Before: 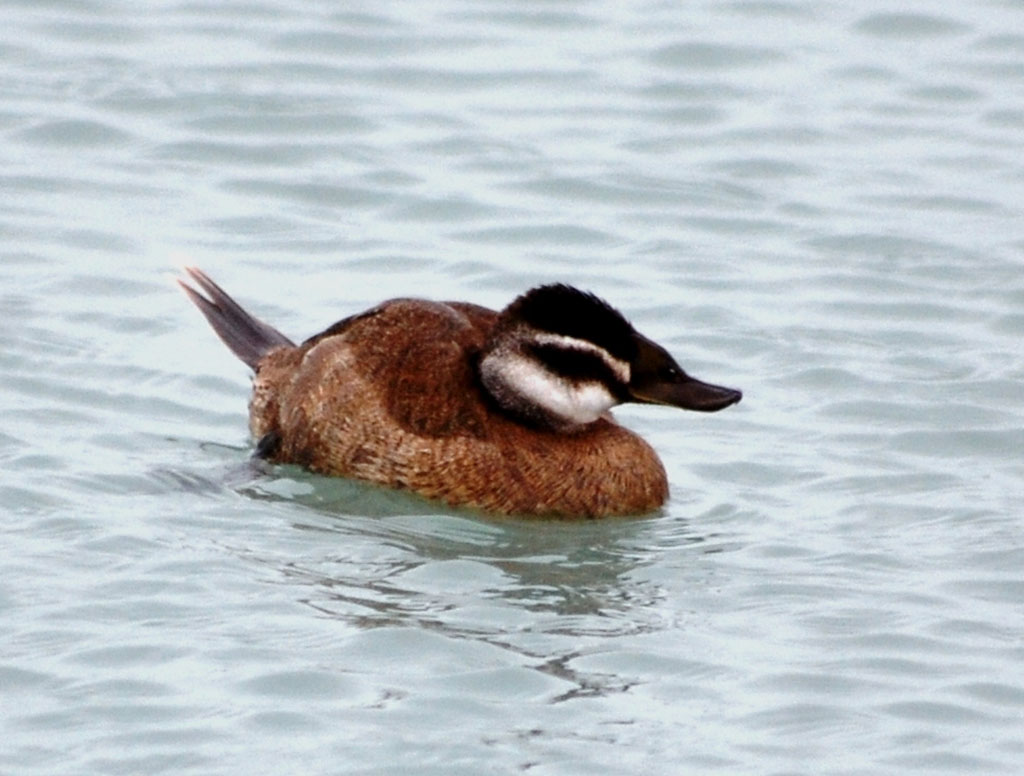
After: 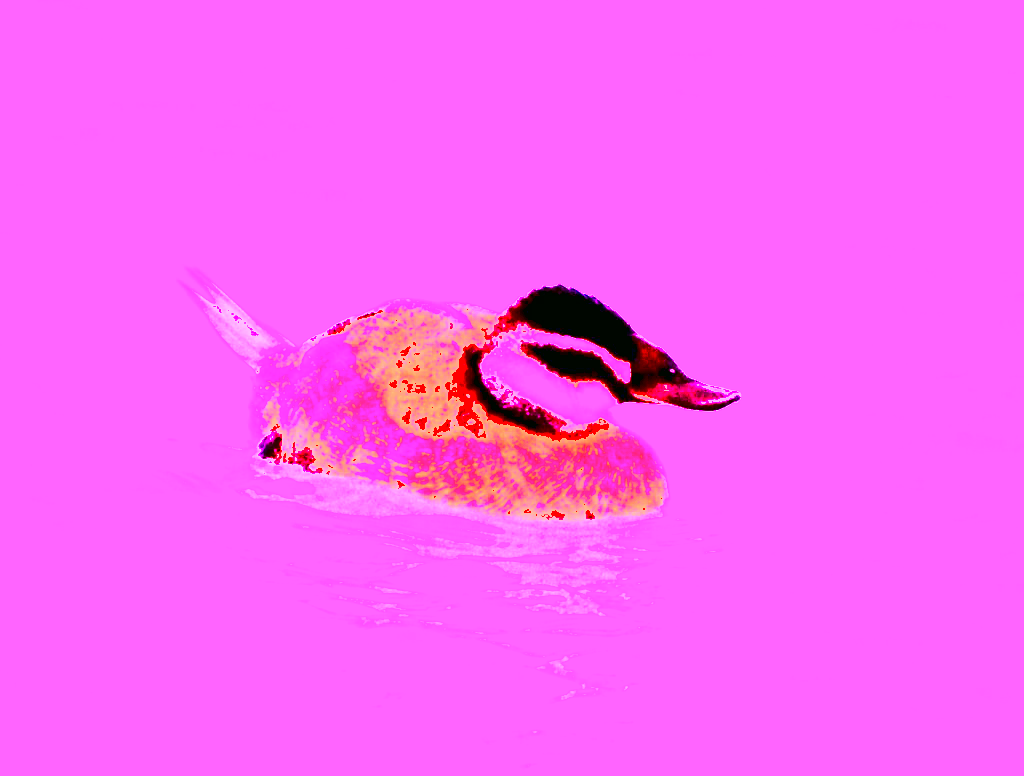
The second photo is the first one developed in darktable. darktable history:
color correction: highlights a* 4.02, highlights b* 4.98, shadows a* -7.55, shadows b* 4.98
white balance: red 8, blue 8
shadows and highlights: low approximation 0.01, soften with gaussian
